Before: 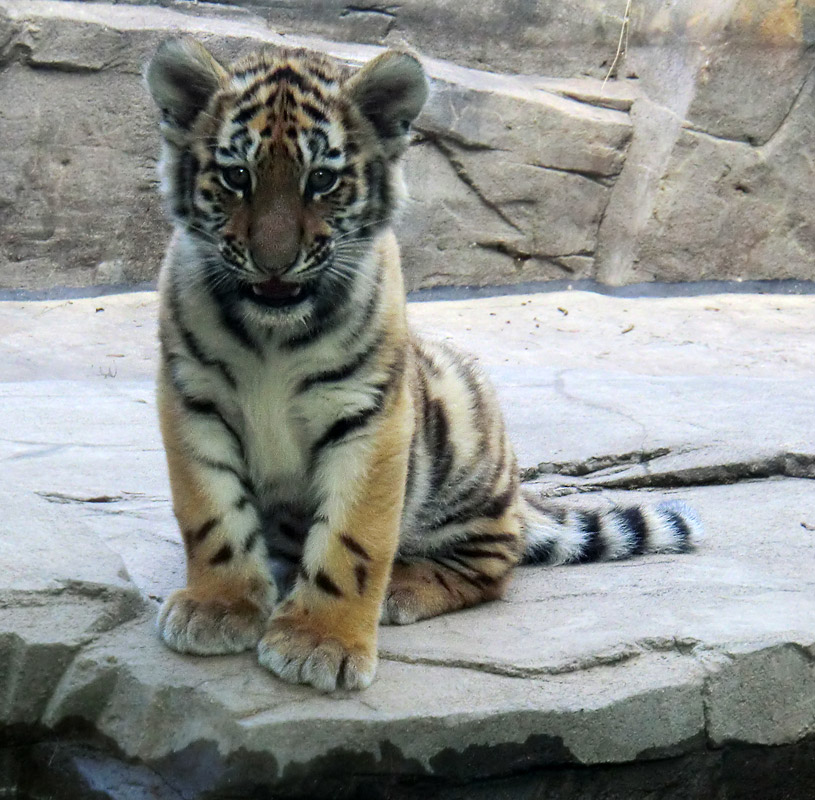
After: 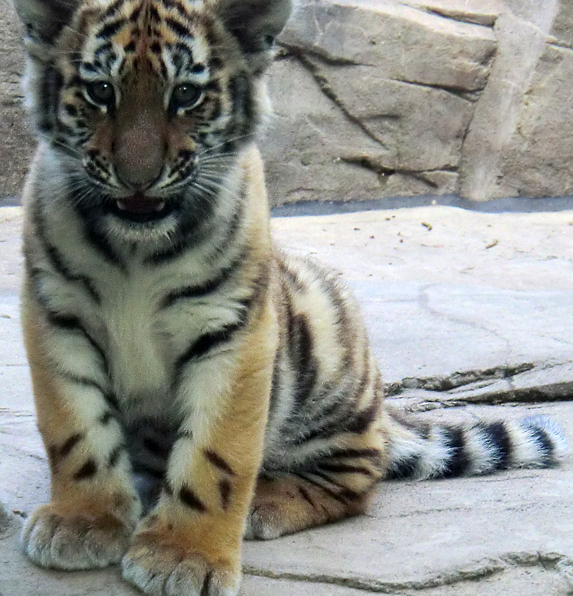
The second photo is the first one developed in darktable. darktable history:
crop and rotate: left 16.776%, top 10.849%, right 12.887%, bottom 14.557%
